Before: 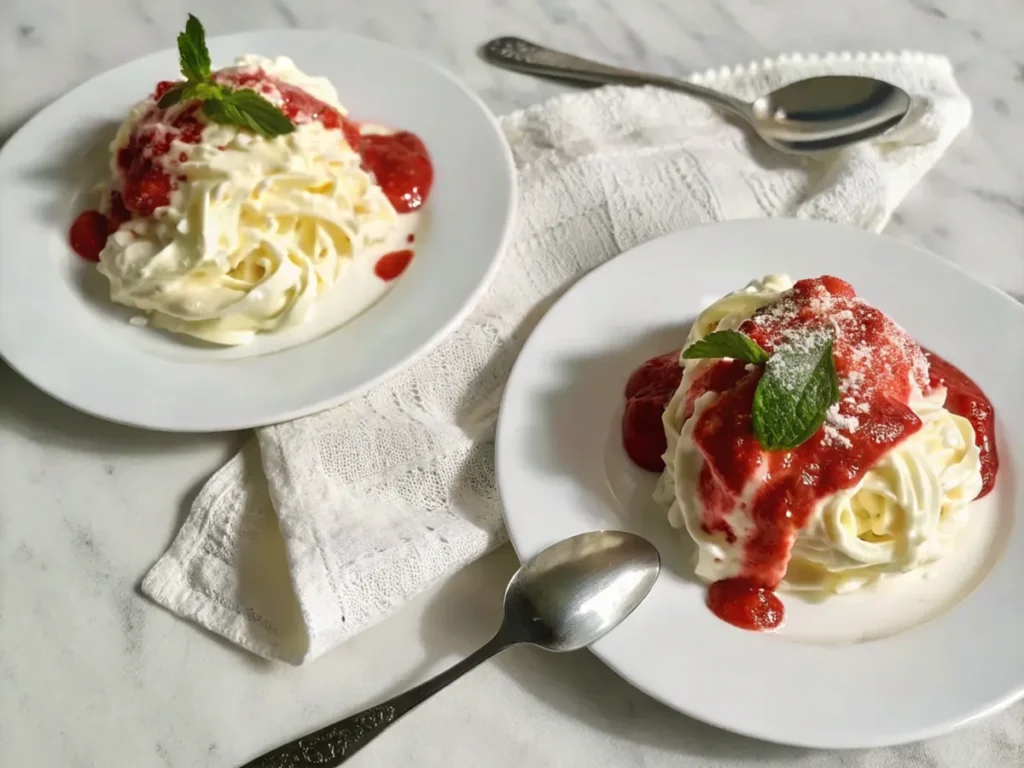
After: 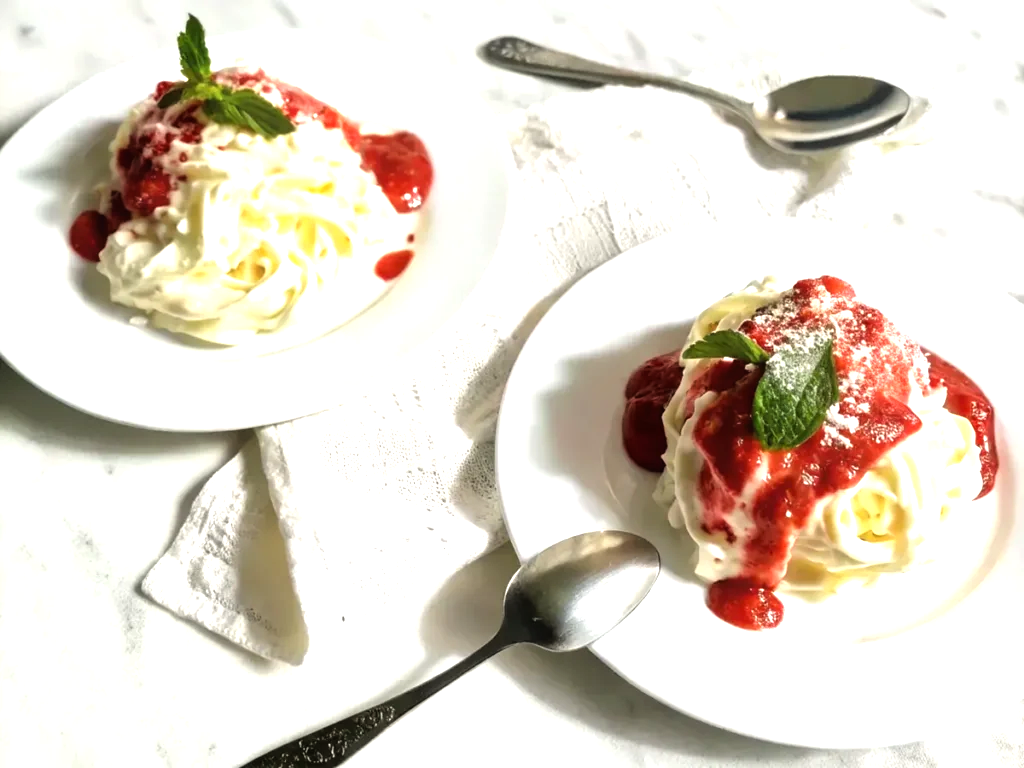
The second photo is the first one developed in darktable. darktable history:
tone equalizer: -8 EV -1.06 EV, -7 EV -0.975 EV, -6 EV -0.859 EV, -5 EV -0.595 EV, -3 EV 0.577 EV, -2 EV 0.849 EV, -1 EV 1 EV, +0 EV 1.07 EV
